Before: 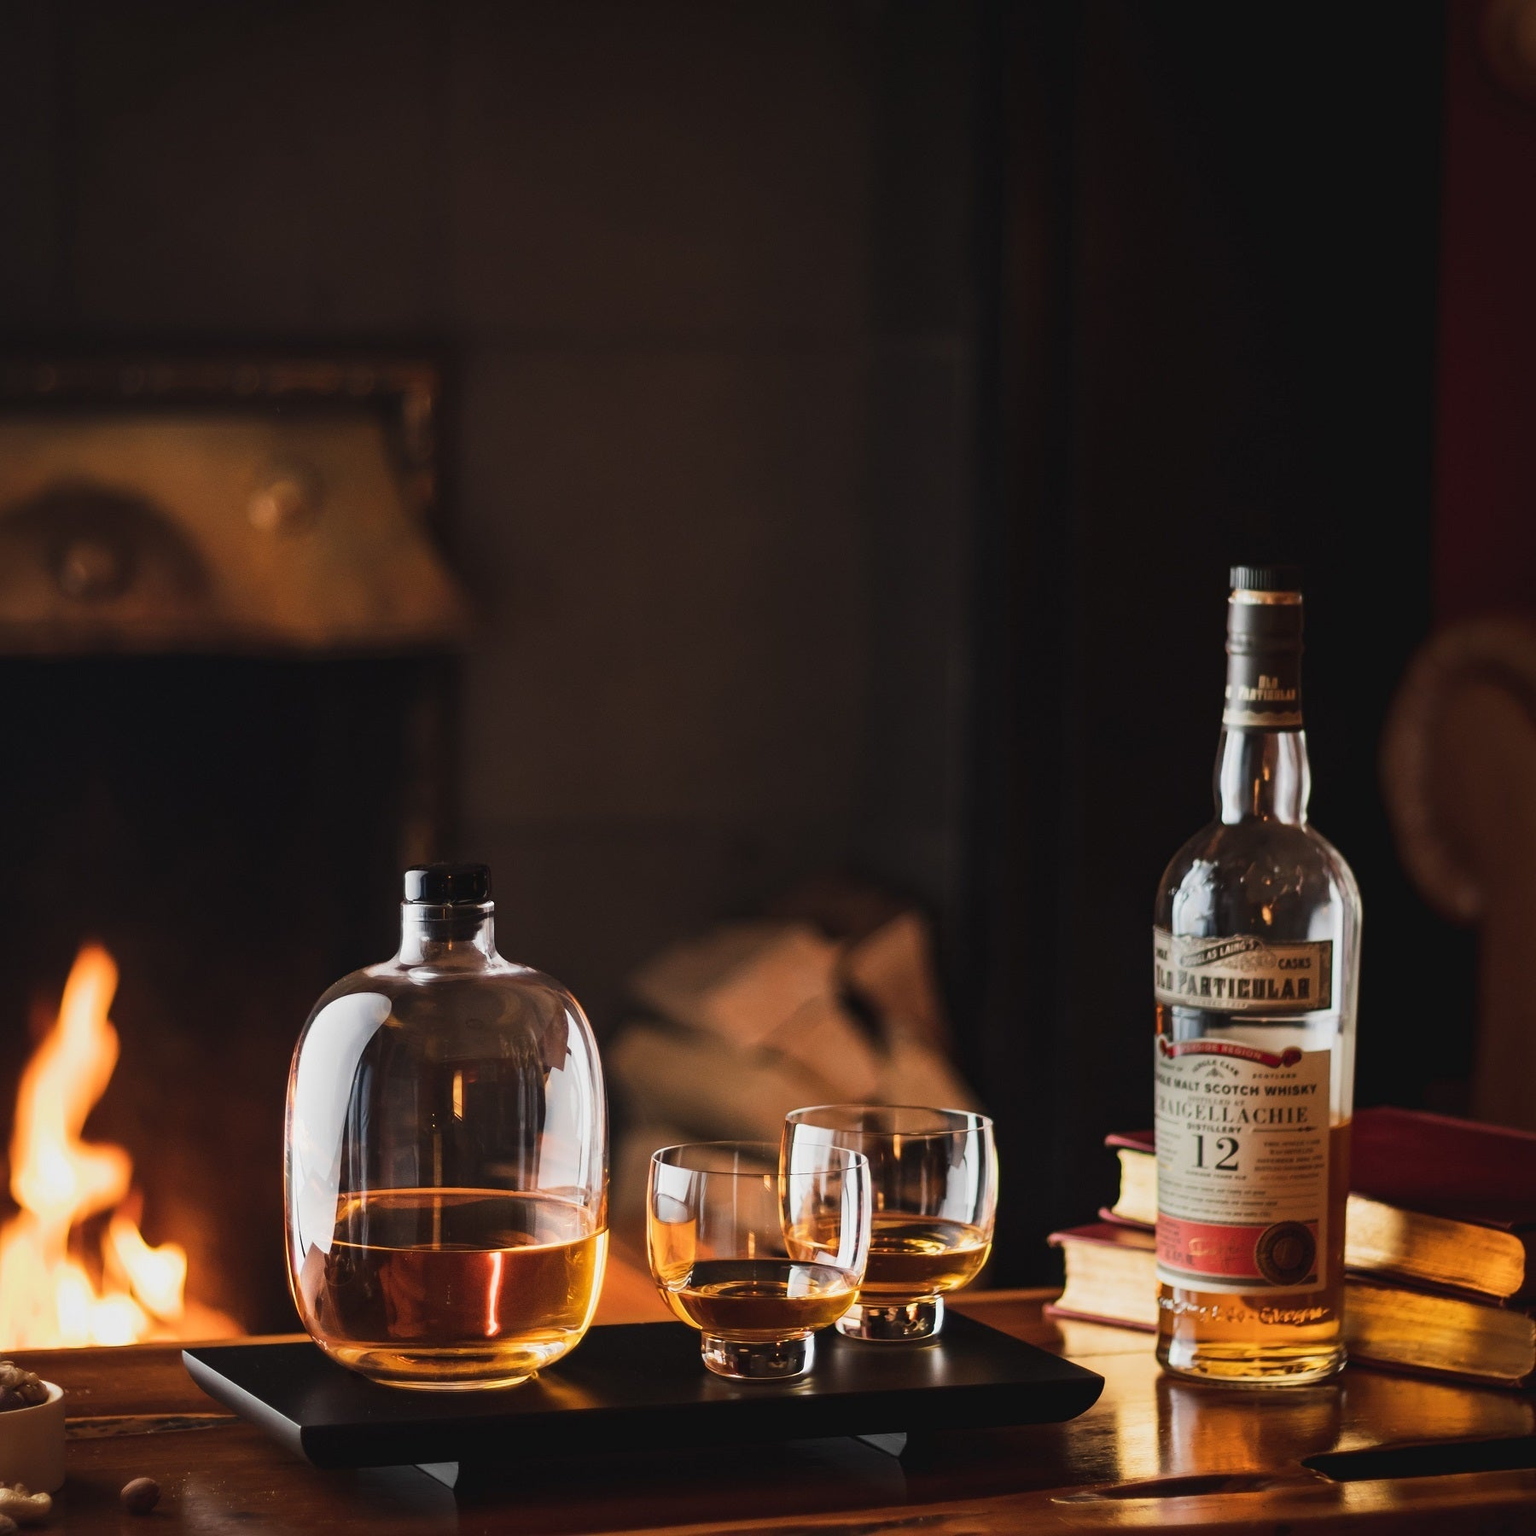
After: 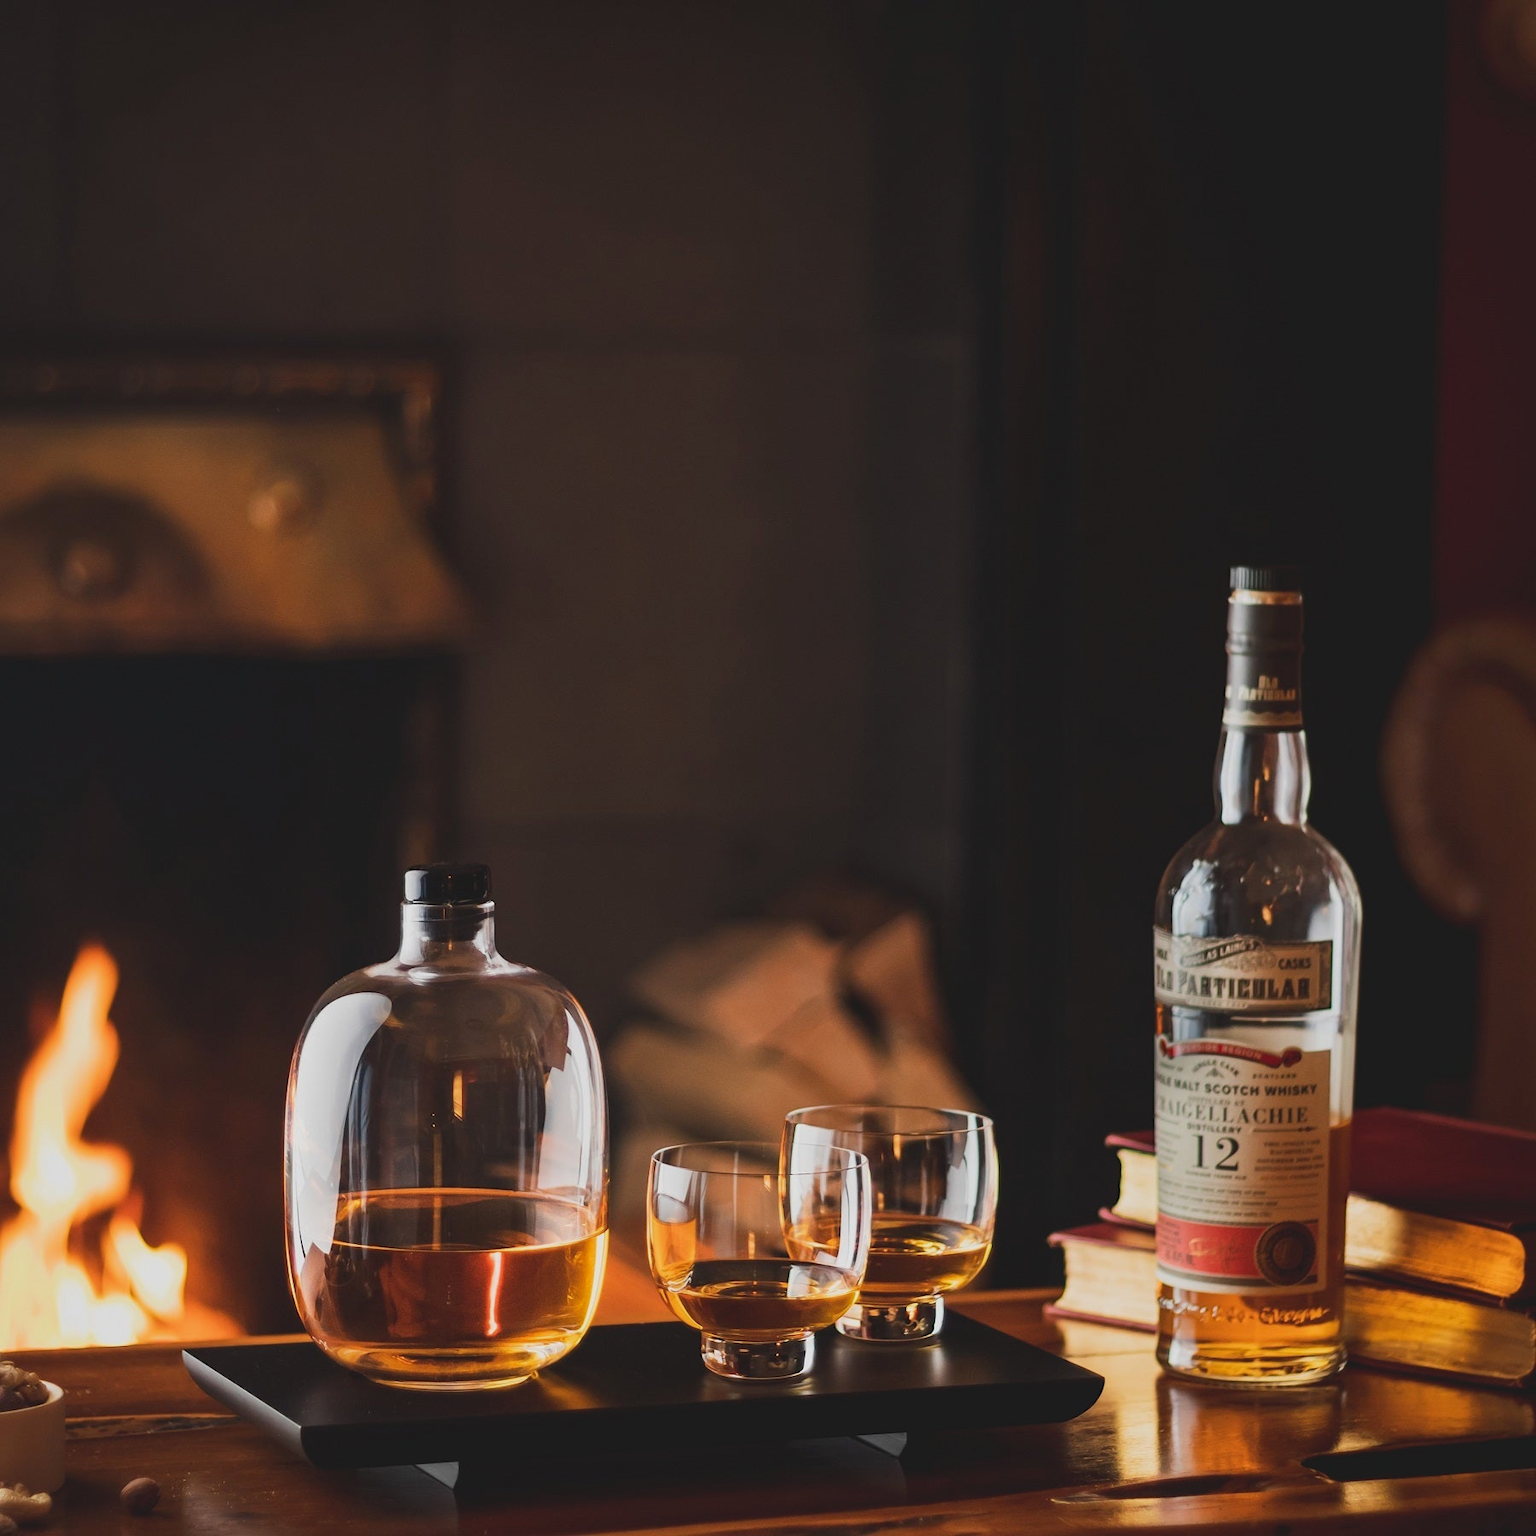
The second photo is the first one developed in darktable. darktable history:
contrast brightness saturation: contrast -0.12
